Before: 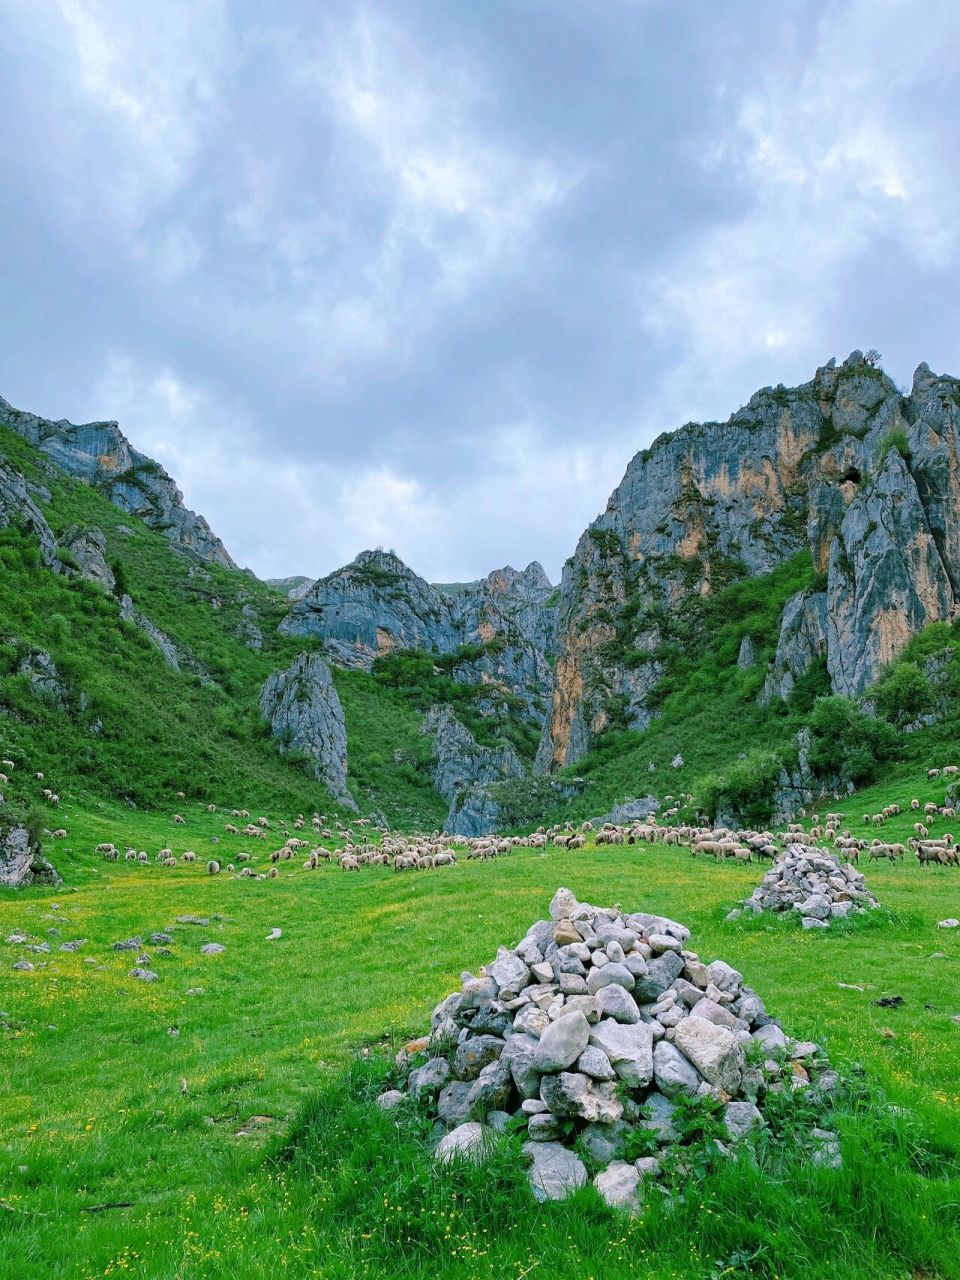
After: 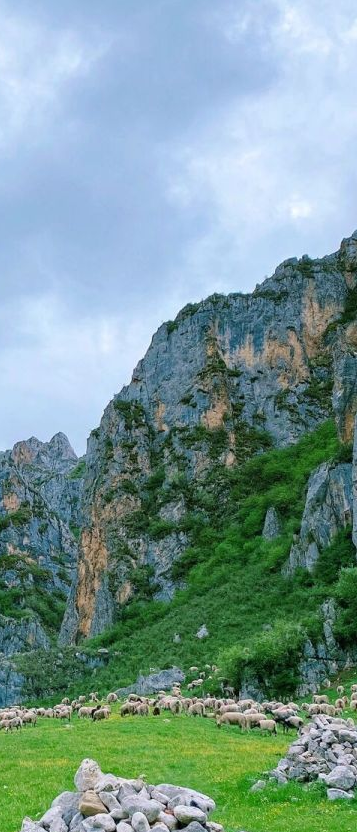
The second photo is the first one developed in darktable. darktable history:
crop and rotate: left 49.52%, top 10.104%, right 13.248%, bottom 24.823%
